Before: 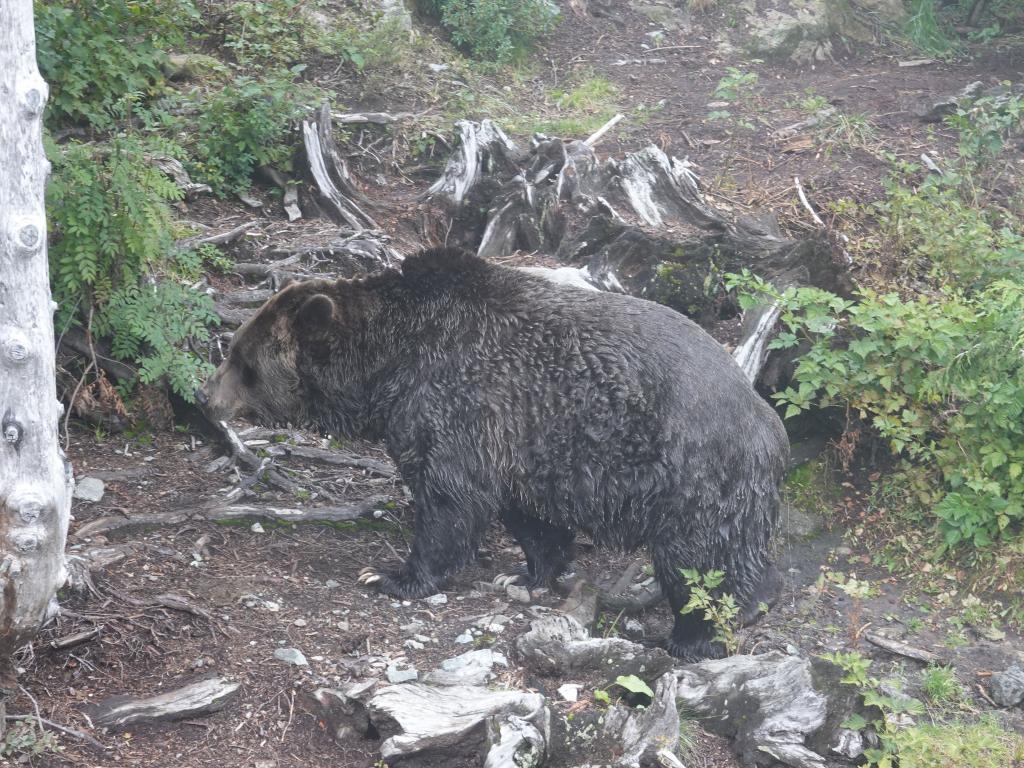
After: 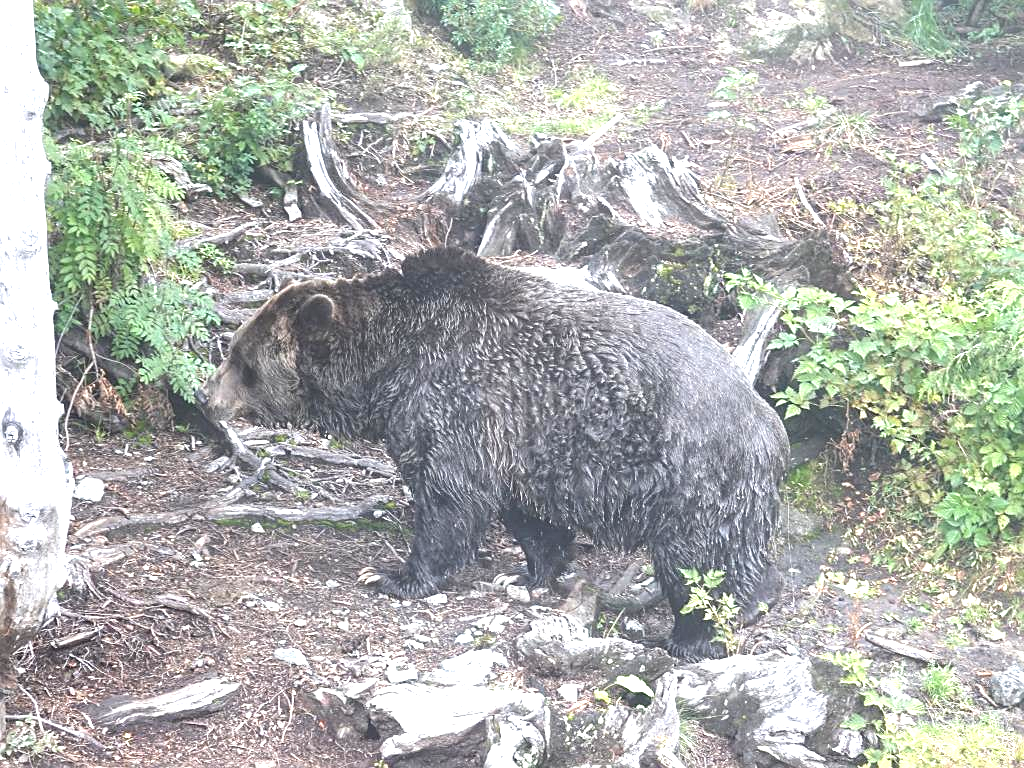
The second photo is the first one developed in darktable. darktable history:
sharpen: on, module defaults
exposure: black level correction 0, exposure 1.098 EV, compensate highlight preservation false
local contrast: highlights 104%, shadows 97%, detail 120%, midtone range 0.2
